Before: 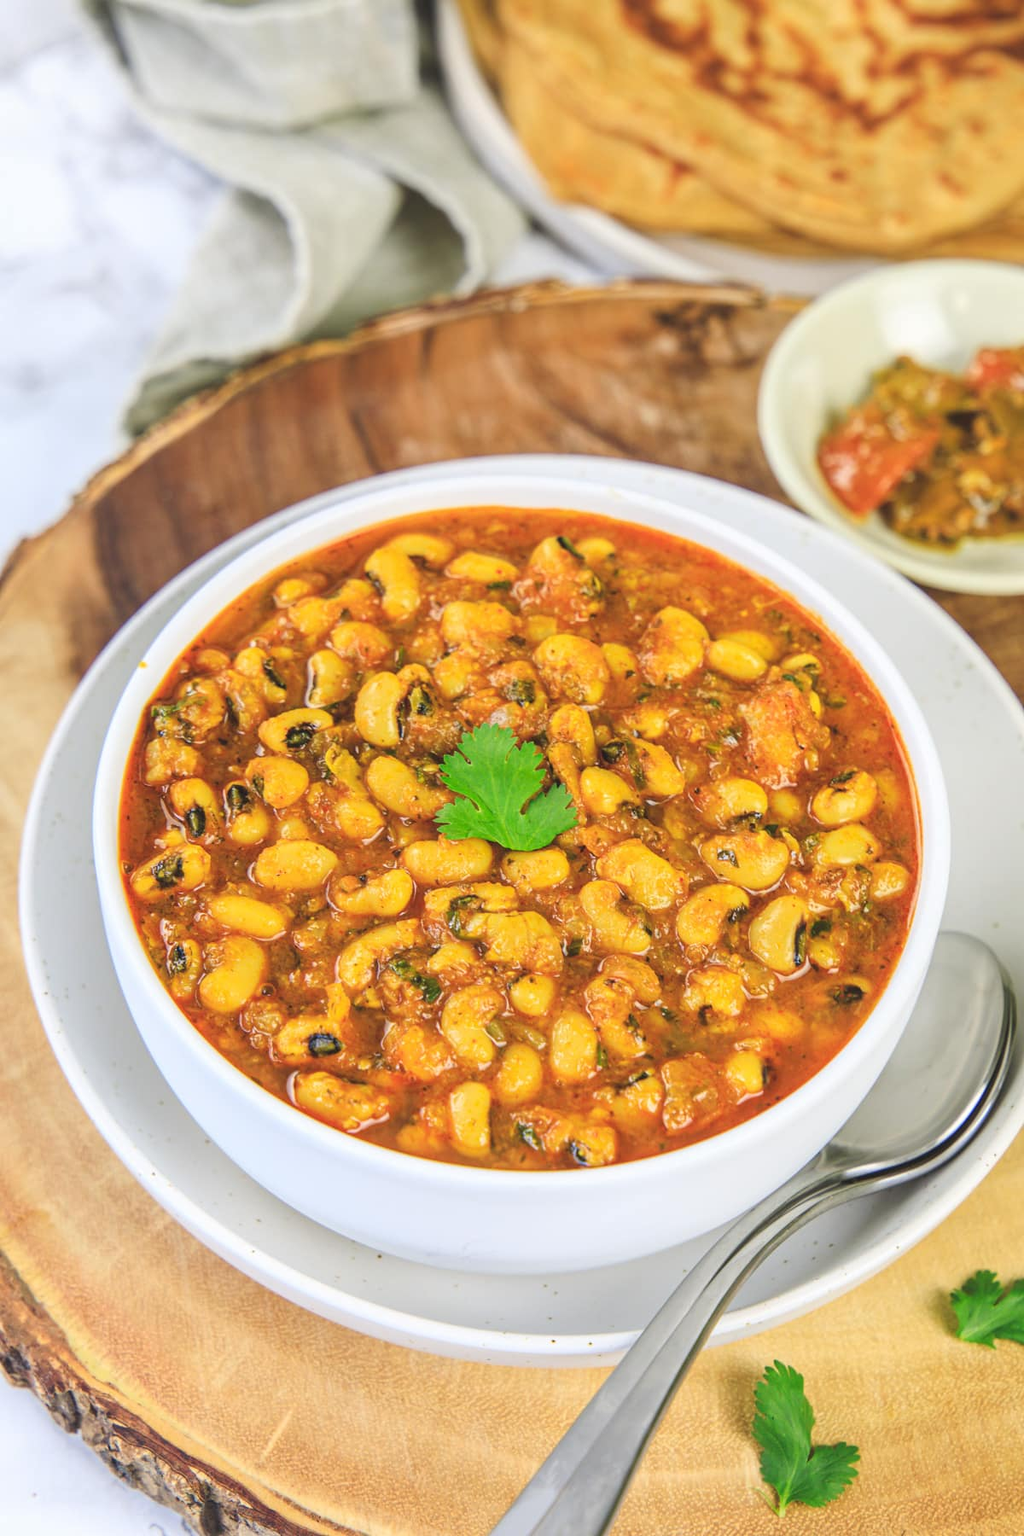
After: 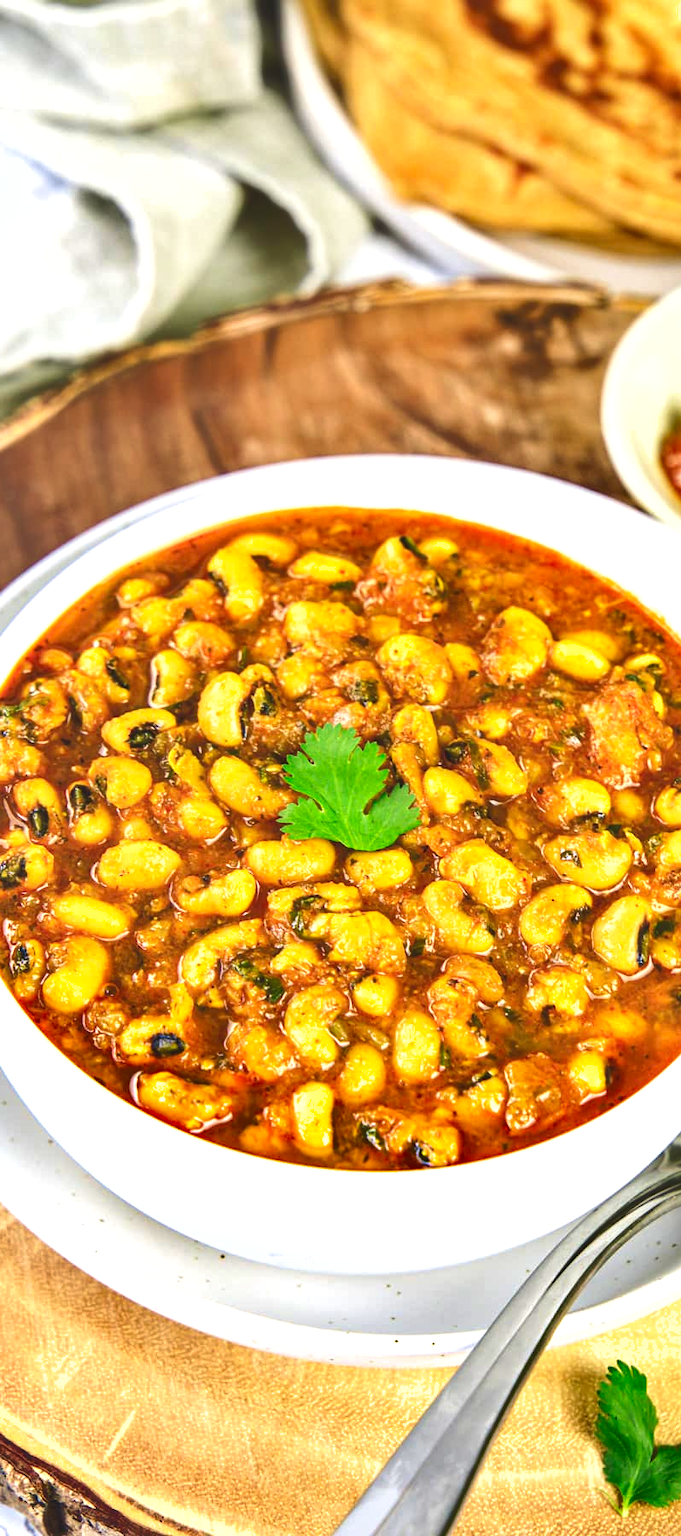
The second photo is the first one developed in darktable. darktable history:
velvia: on, module defaults
shadows and highlights: soften with gaussian
exposure: exposure 0.408 EV, compensate highlight preservation false
levels: levels [0, 0.476, 0.951]
crop: left 15.41%, right 17.929%
